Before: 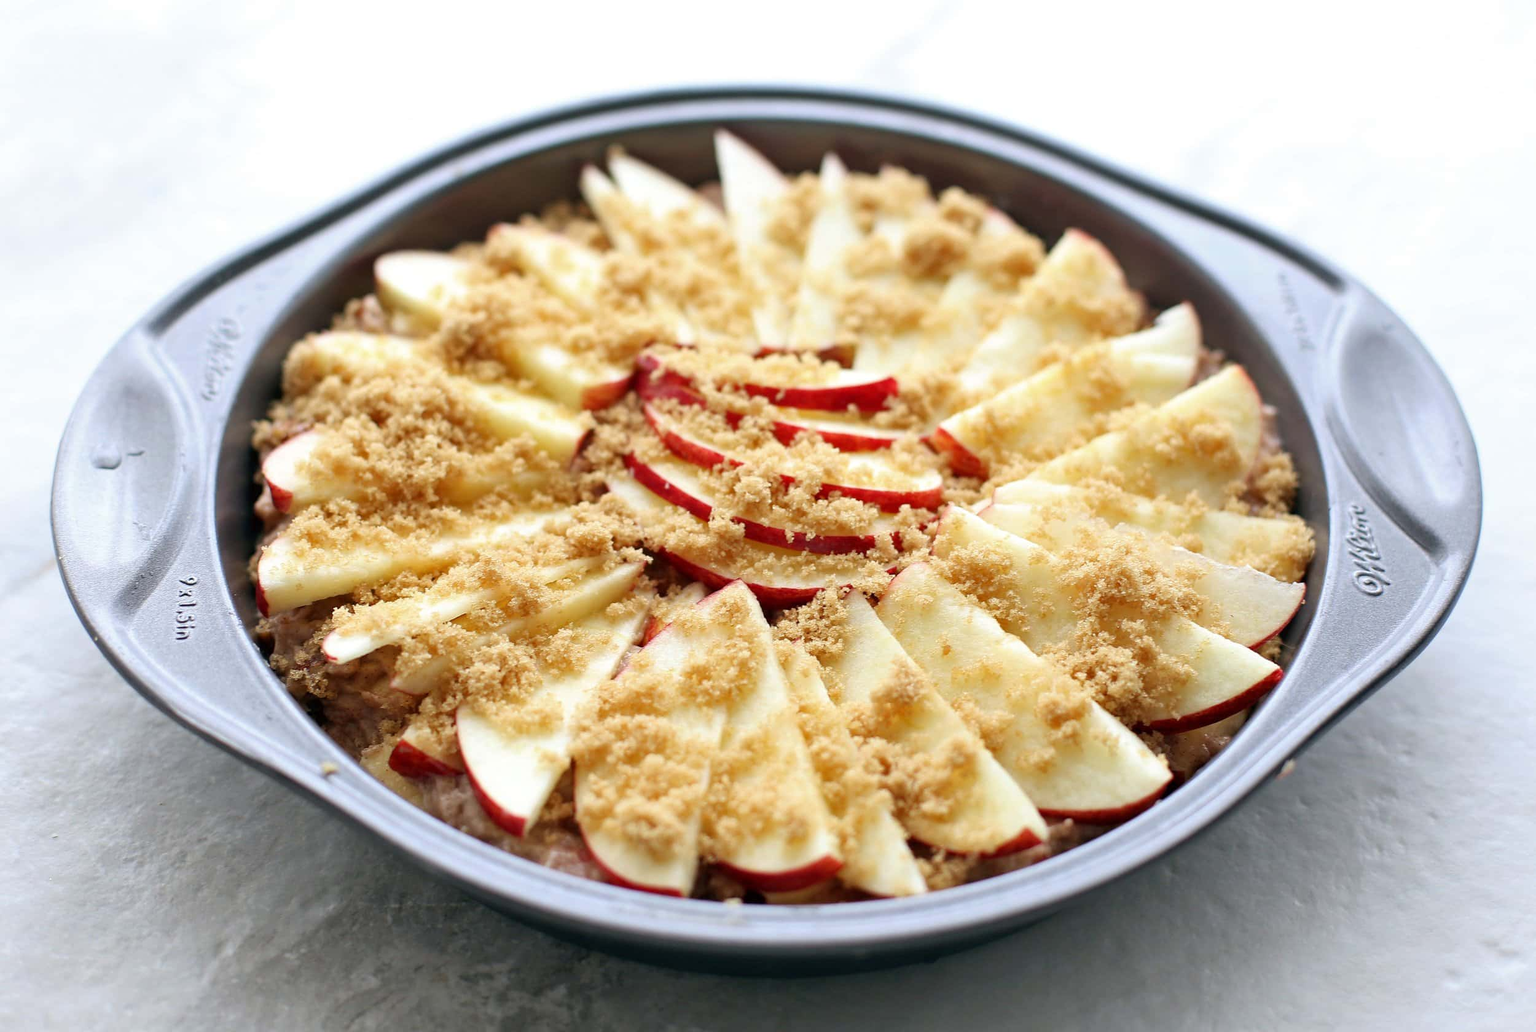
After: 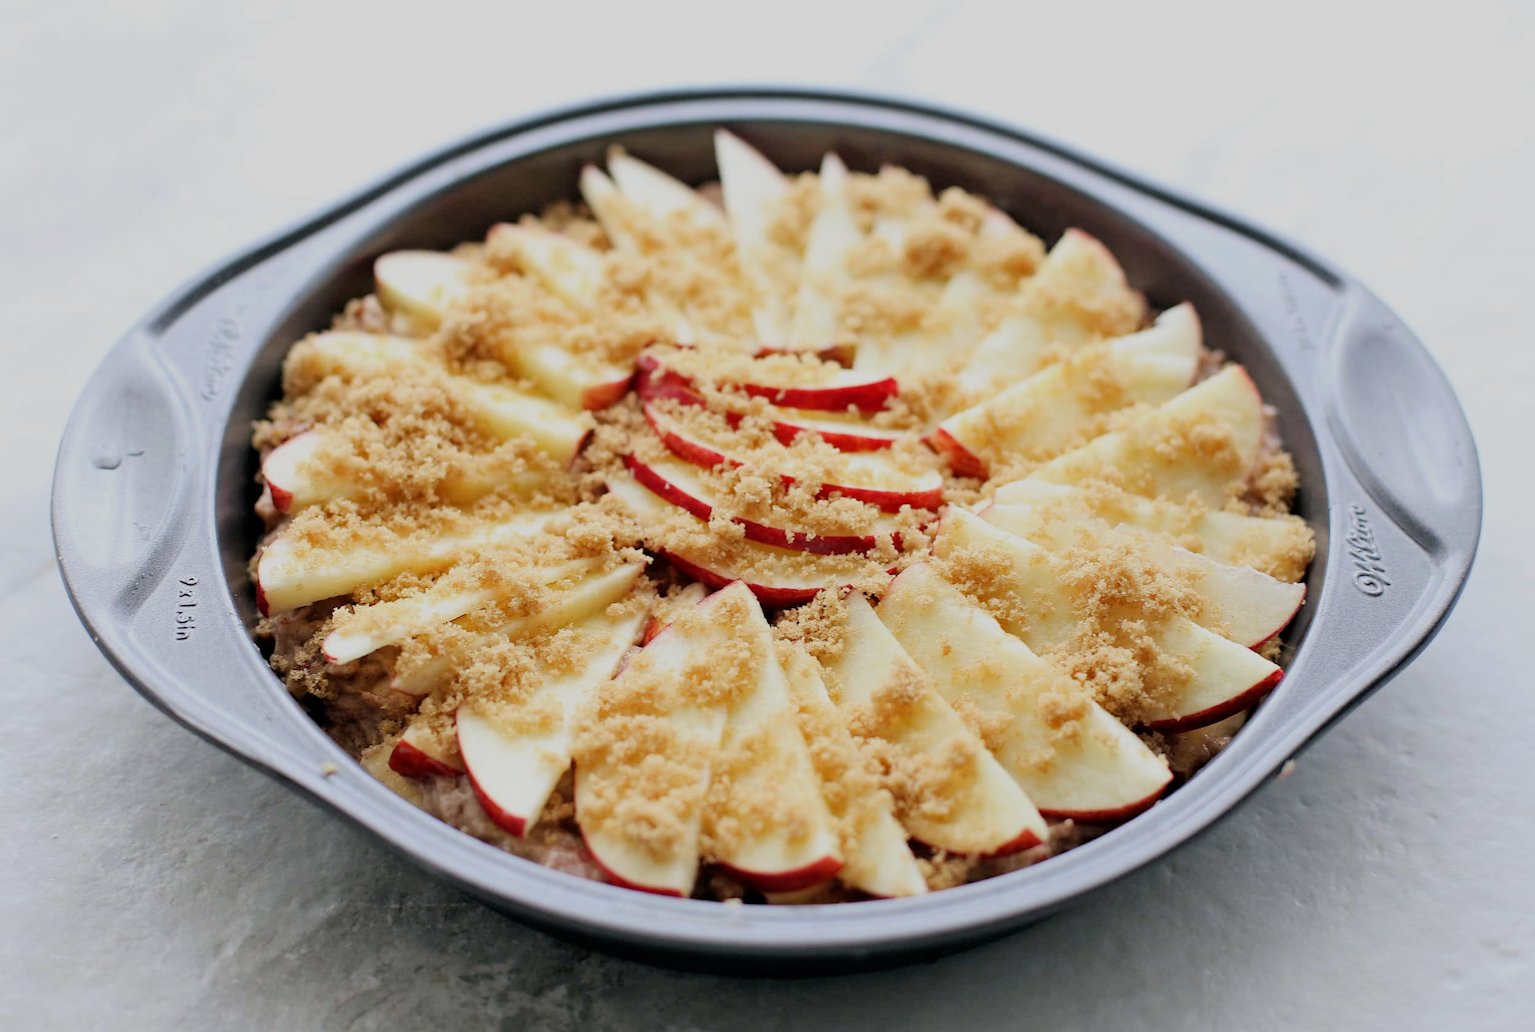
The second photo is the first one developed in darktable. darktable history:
filmic rgb: black relative exposure -6.64 EV, white relative exposure 4.56 EV, hardness 3.23
